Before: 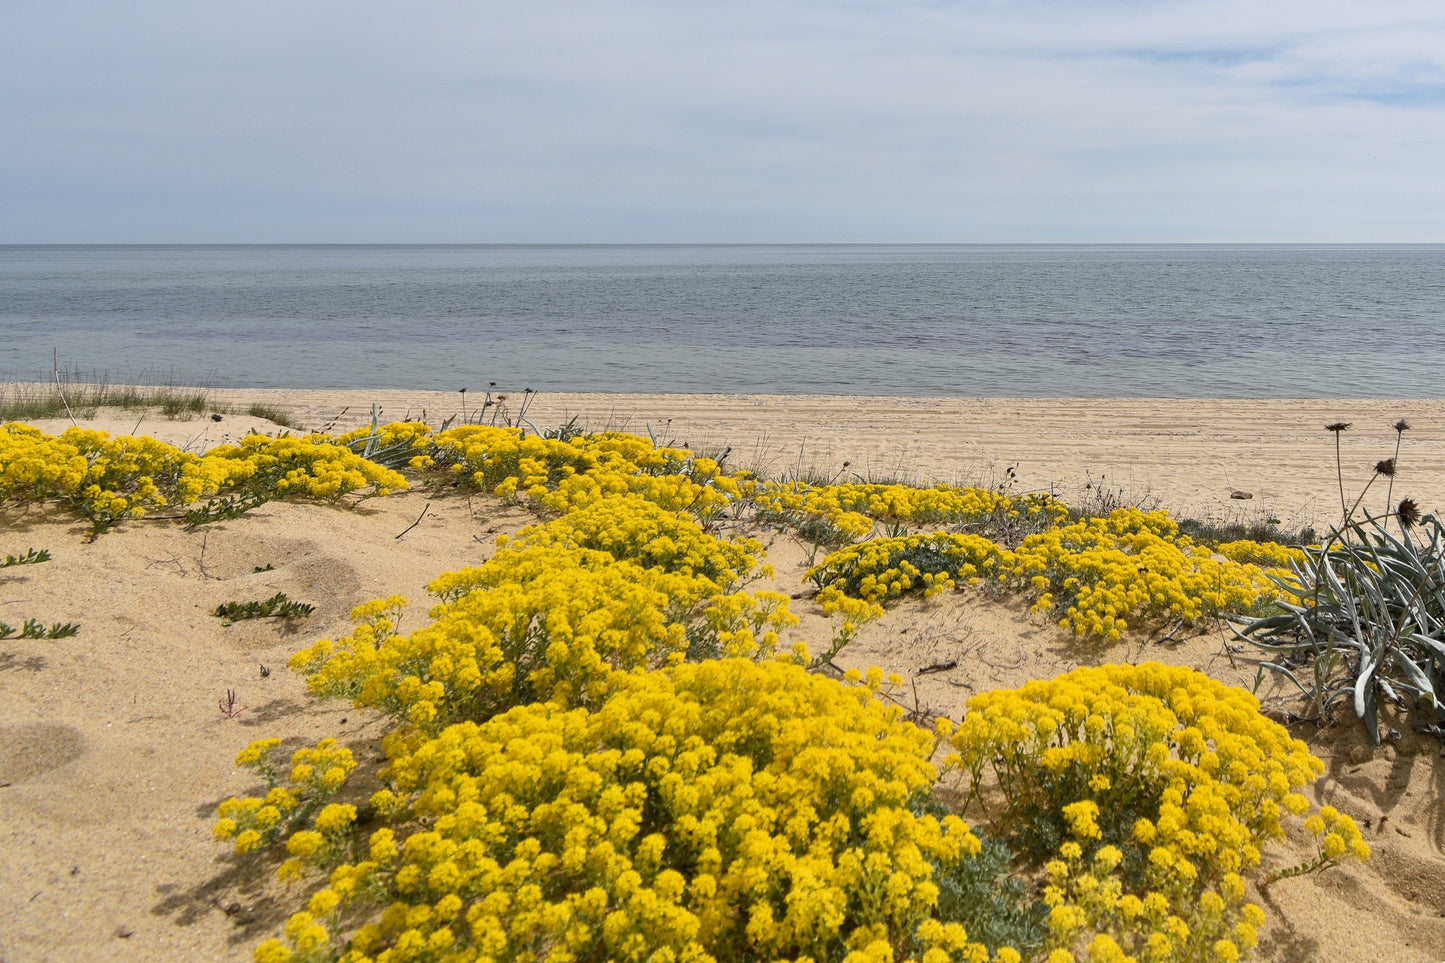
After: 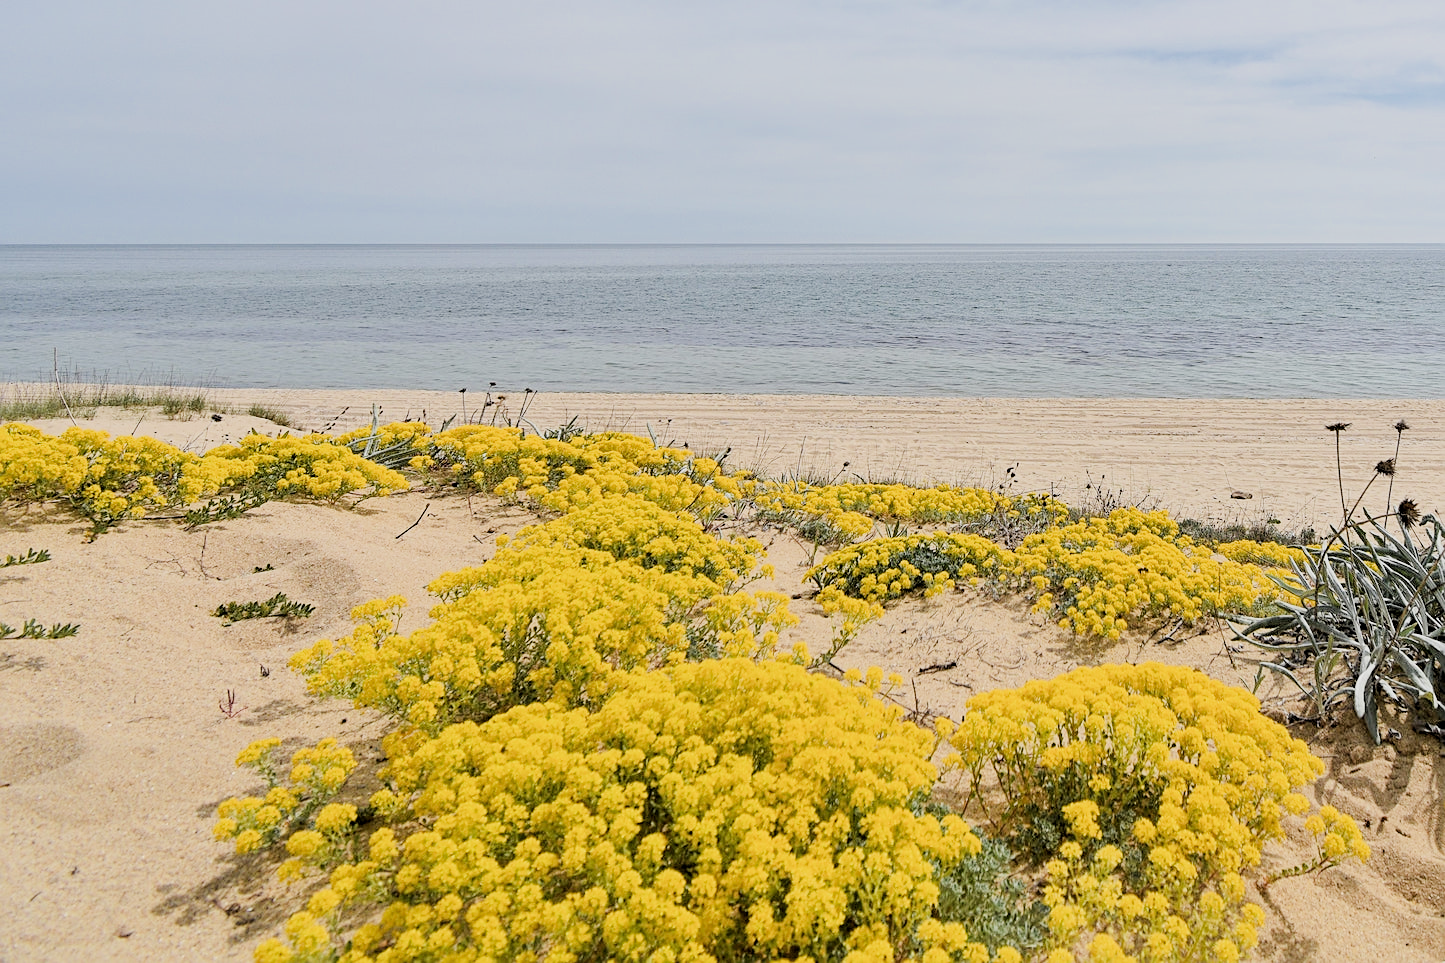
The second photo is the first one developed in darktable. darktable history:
filmic rgb: black relative exposure -6.11 EV, white relative exposure 6.96 EV, hardness 2.25, iterations of high-quality reconstruction 0
local contrast: highlights 100%, shadows 100%, detail 119%, midtone range 0.2
sharpen: on, module defaults
exposure: exposure 1 EV, compensate exposure bias true, compensate highlight preservation false
